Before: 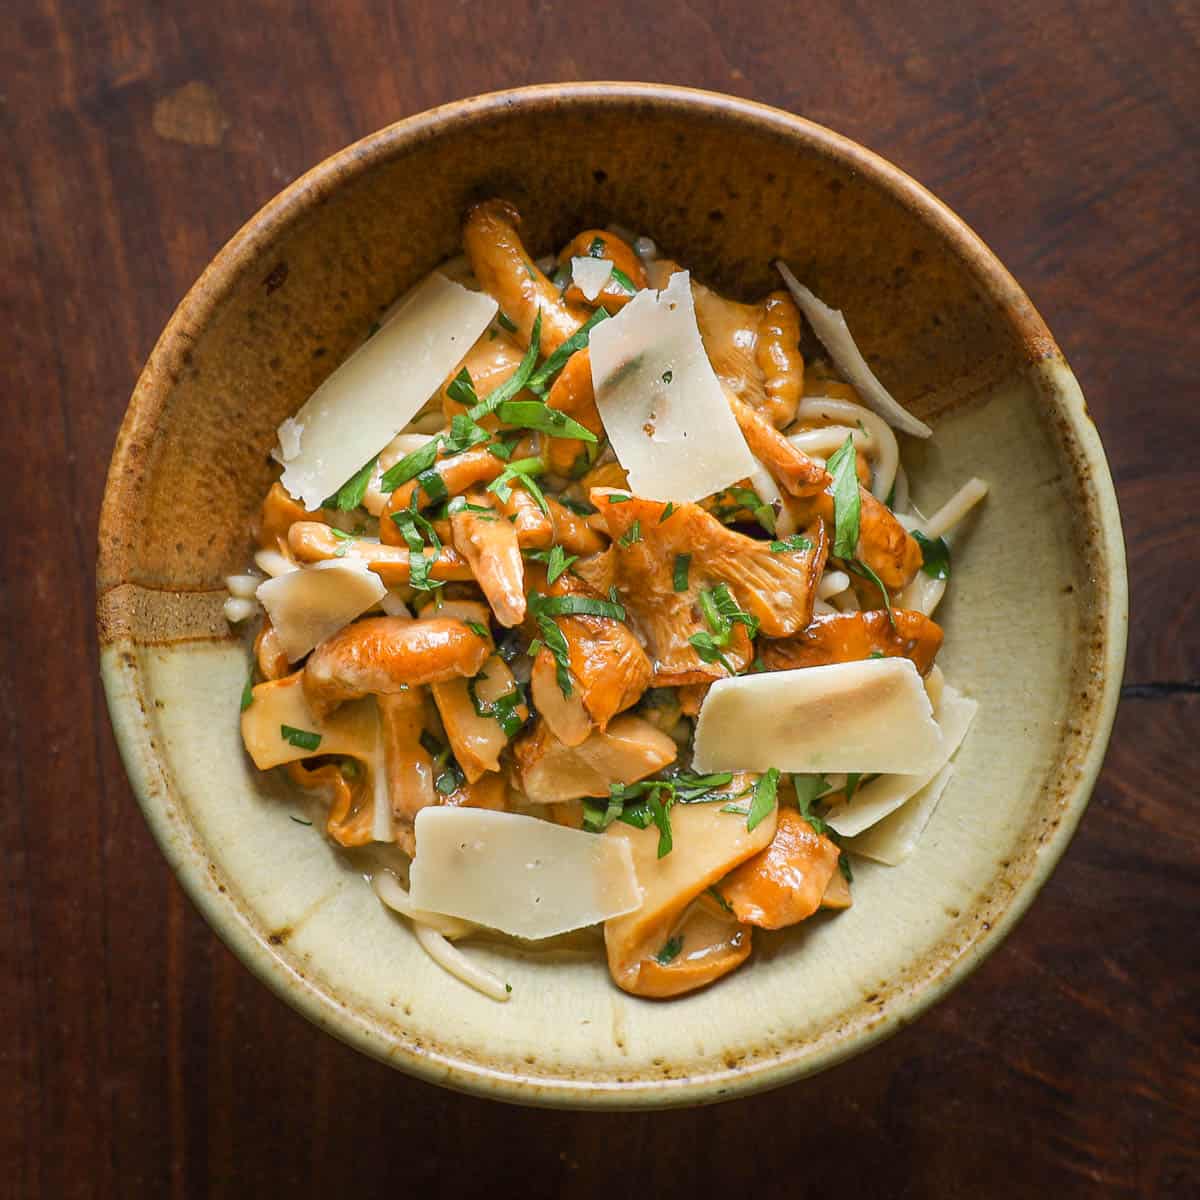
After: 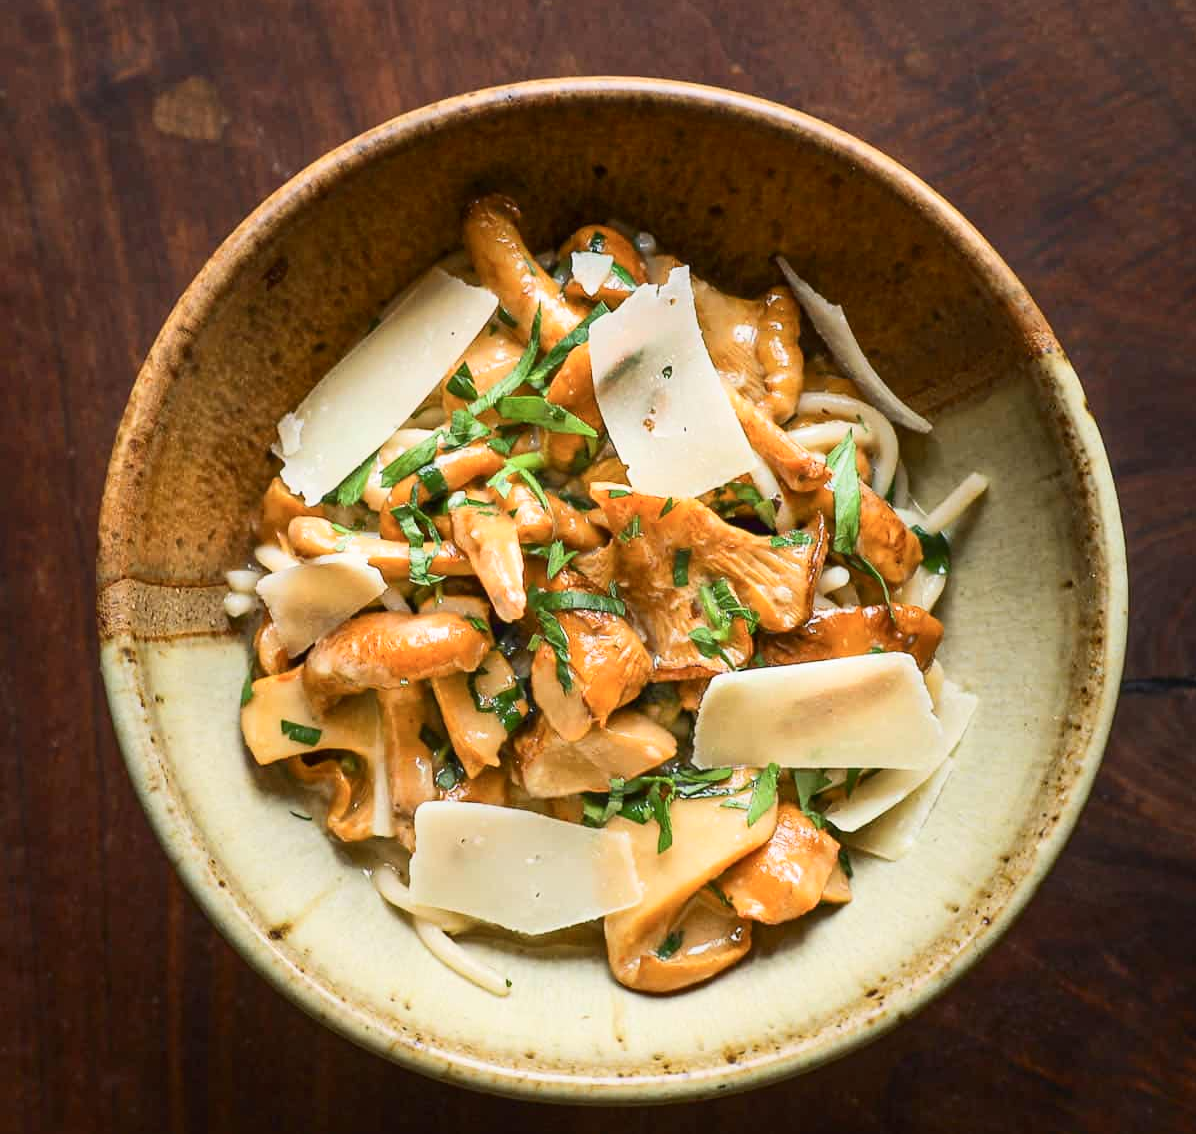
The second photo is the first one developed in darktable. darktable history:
crop: top 0.448%, right 0.264%, bottom 5.045%
contrast brightness saturation: contrast 0.24, brightness 0.09
